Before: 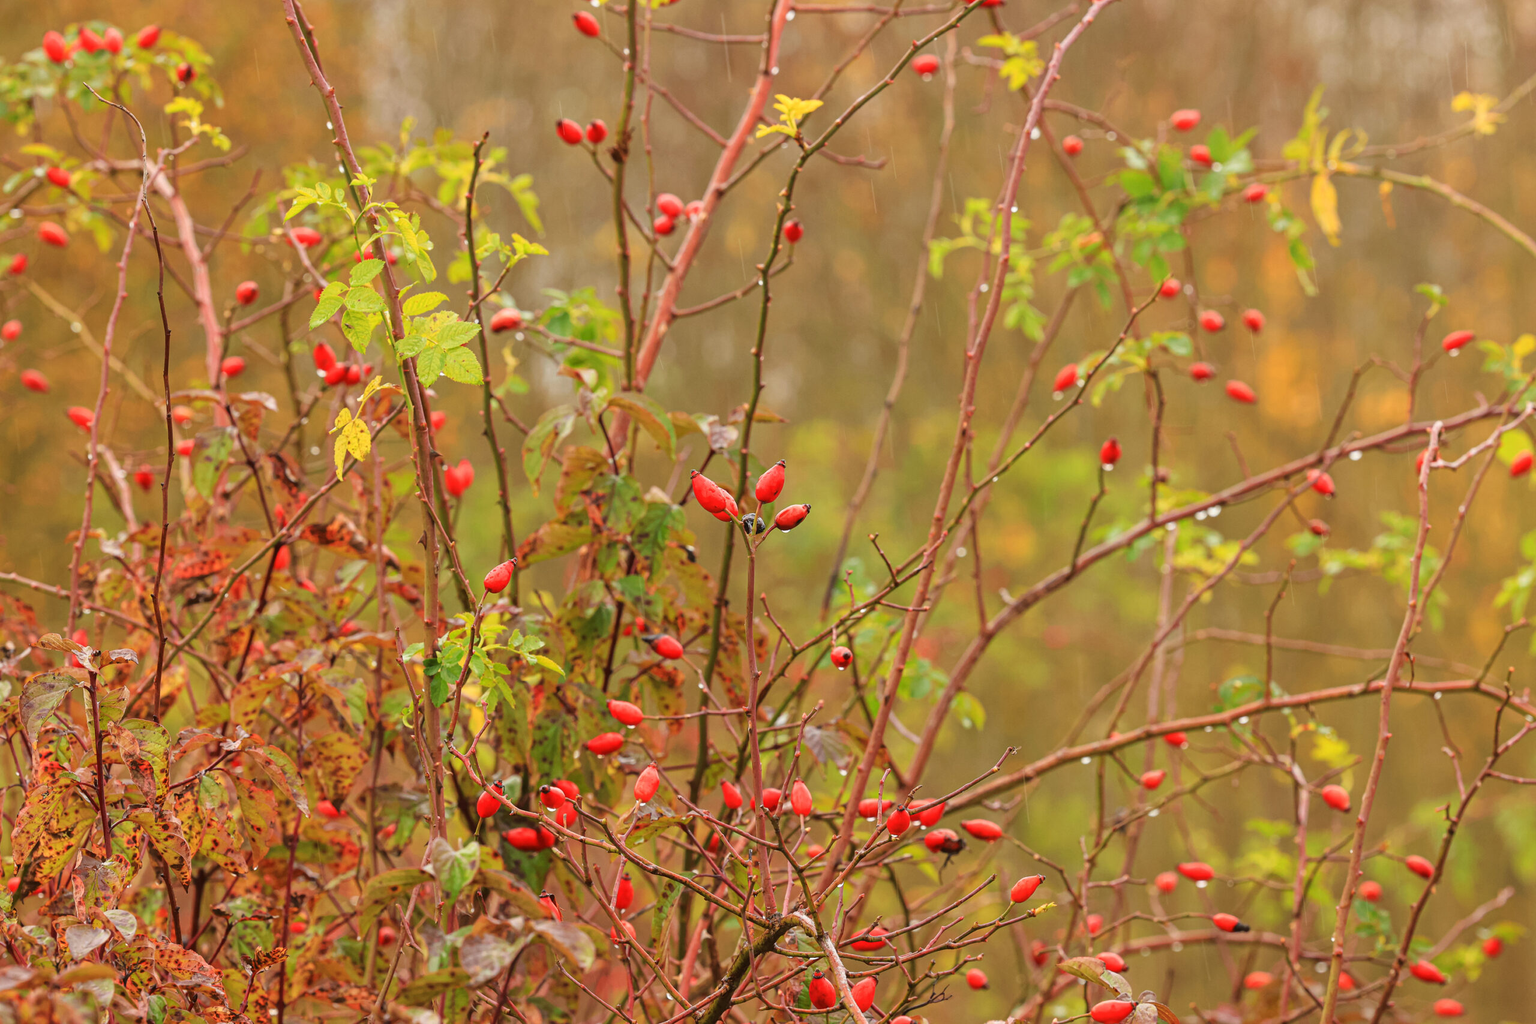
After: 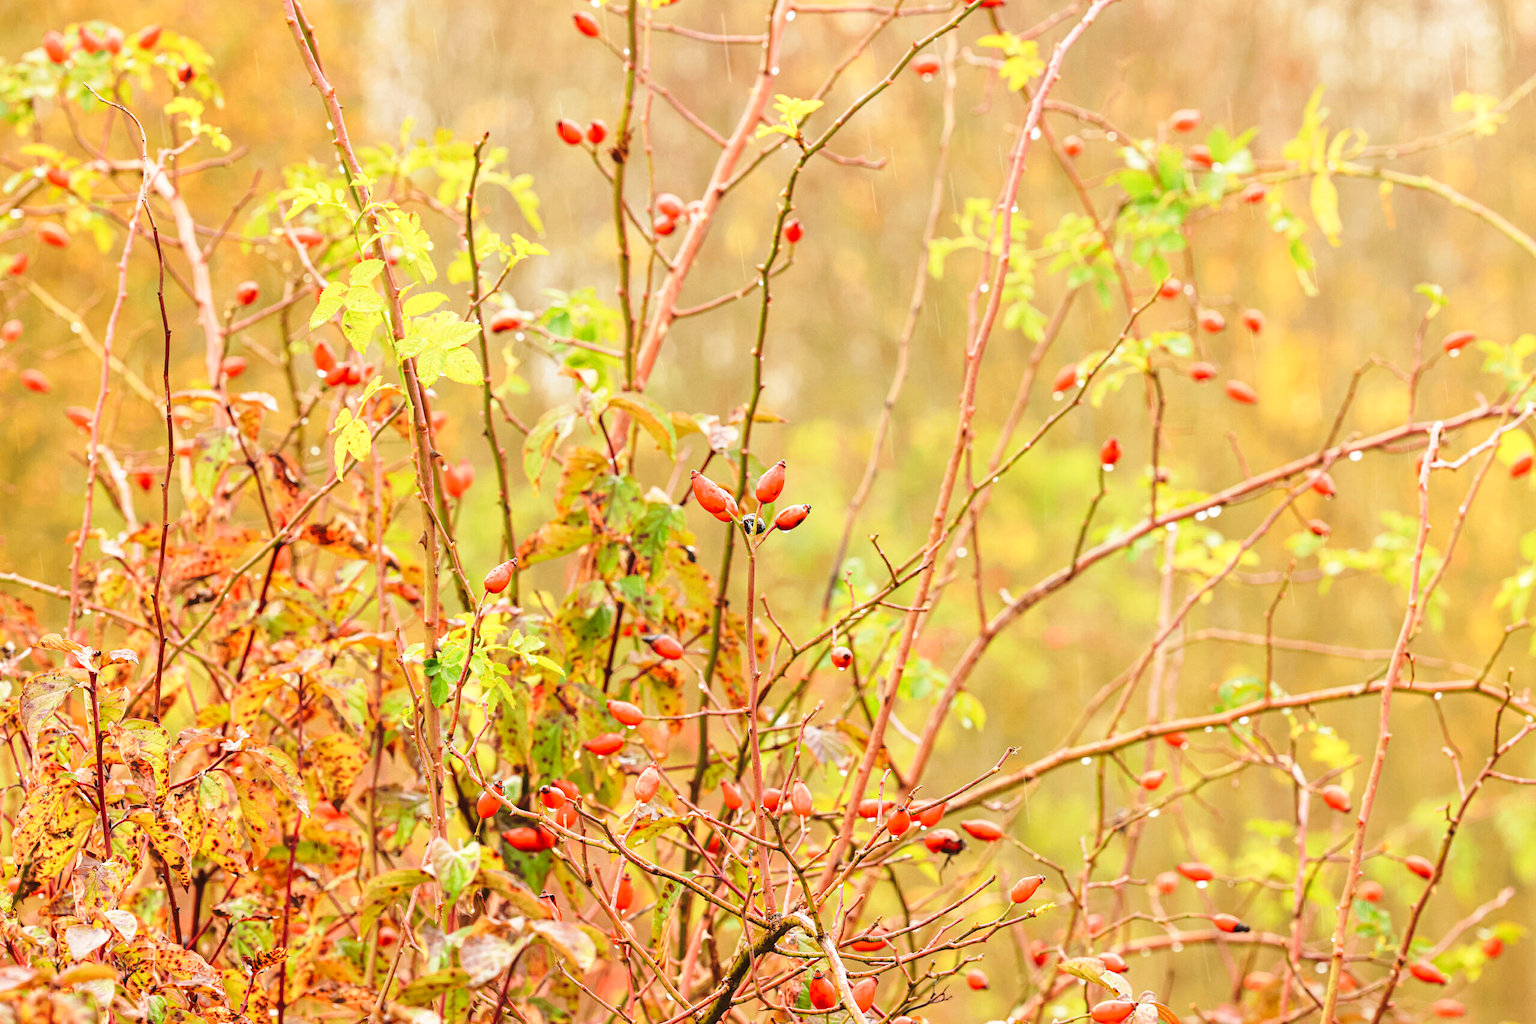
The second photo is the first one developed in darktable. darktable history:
base curve: curves: ch0 [(0, 0) (0.028, 0.03) (0.121, 0.232) (0.46, 0.748) (0.859, 0.968) (1, 1)], preserve colors none
exposure: exposure 0.375 EV, compensate highlight preservation false
